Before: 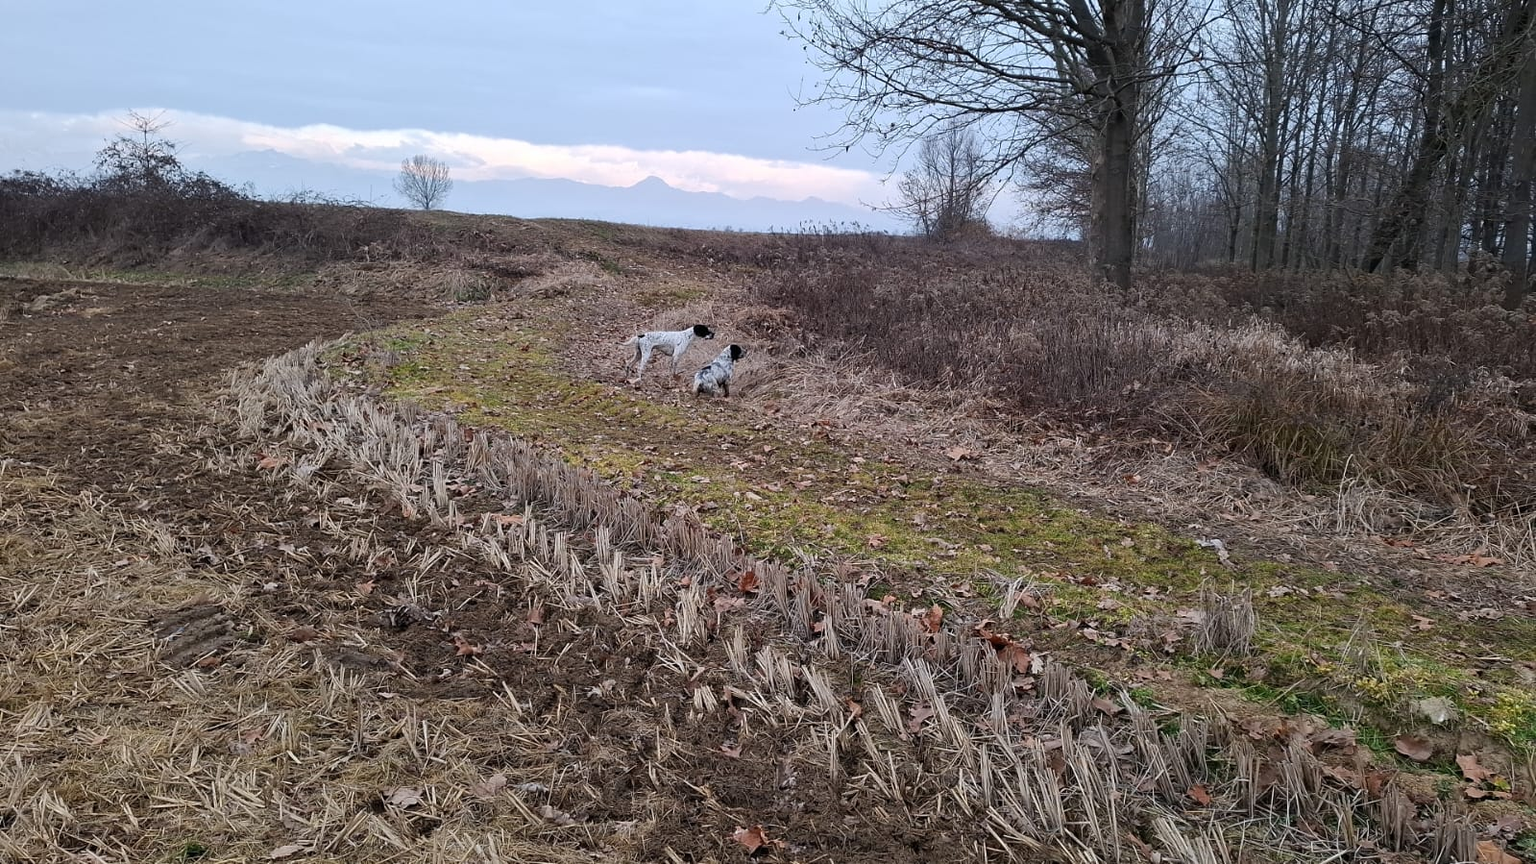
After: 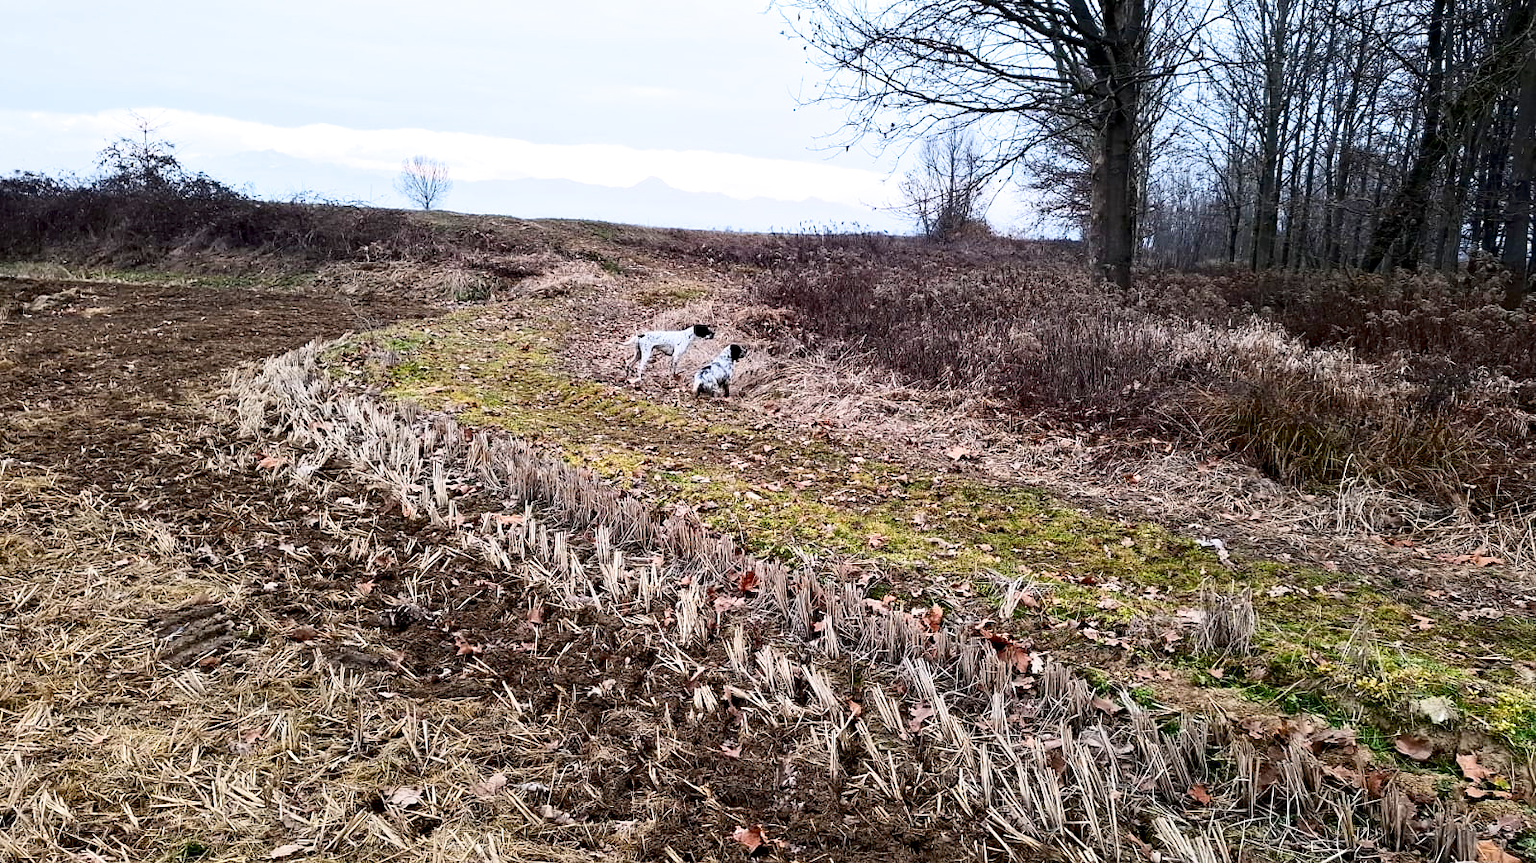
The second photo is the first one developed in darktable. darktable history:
contrast brightness saturation: contrast 0.2, brightness -0.11, saturation 0.1
exposure: black level correction 0.008, exposure 0.979 EV, compensate highlight preservation false
filmic rgb: black relative exposure -9.5 EV, white relative exposure 3.02 EV, hardness 6.12
